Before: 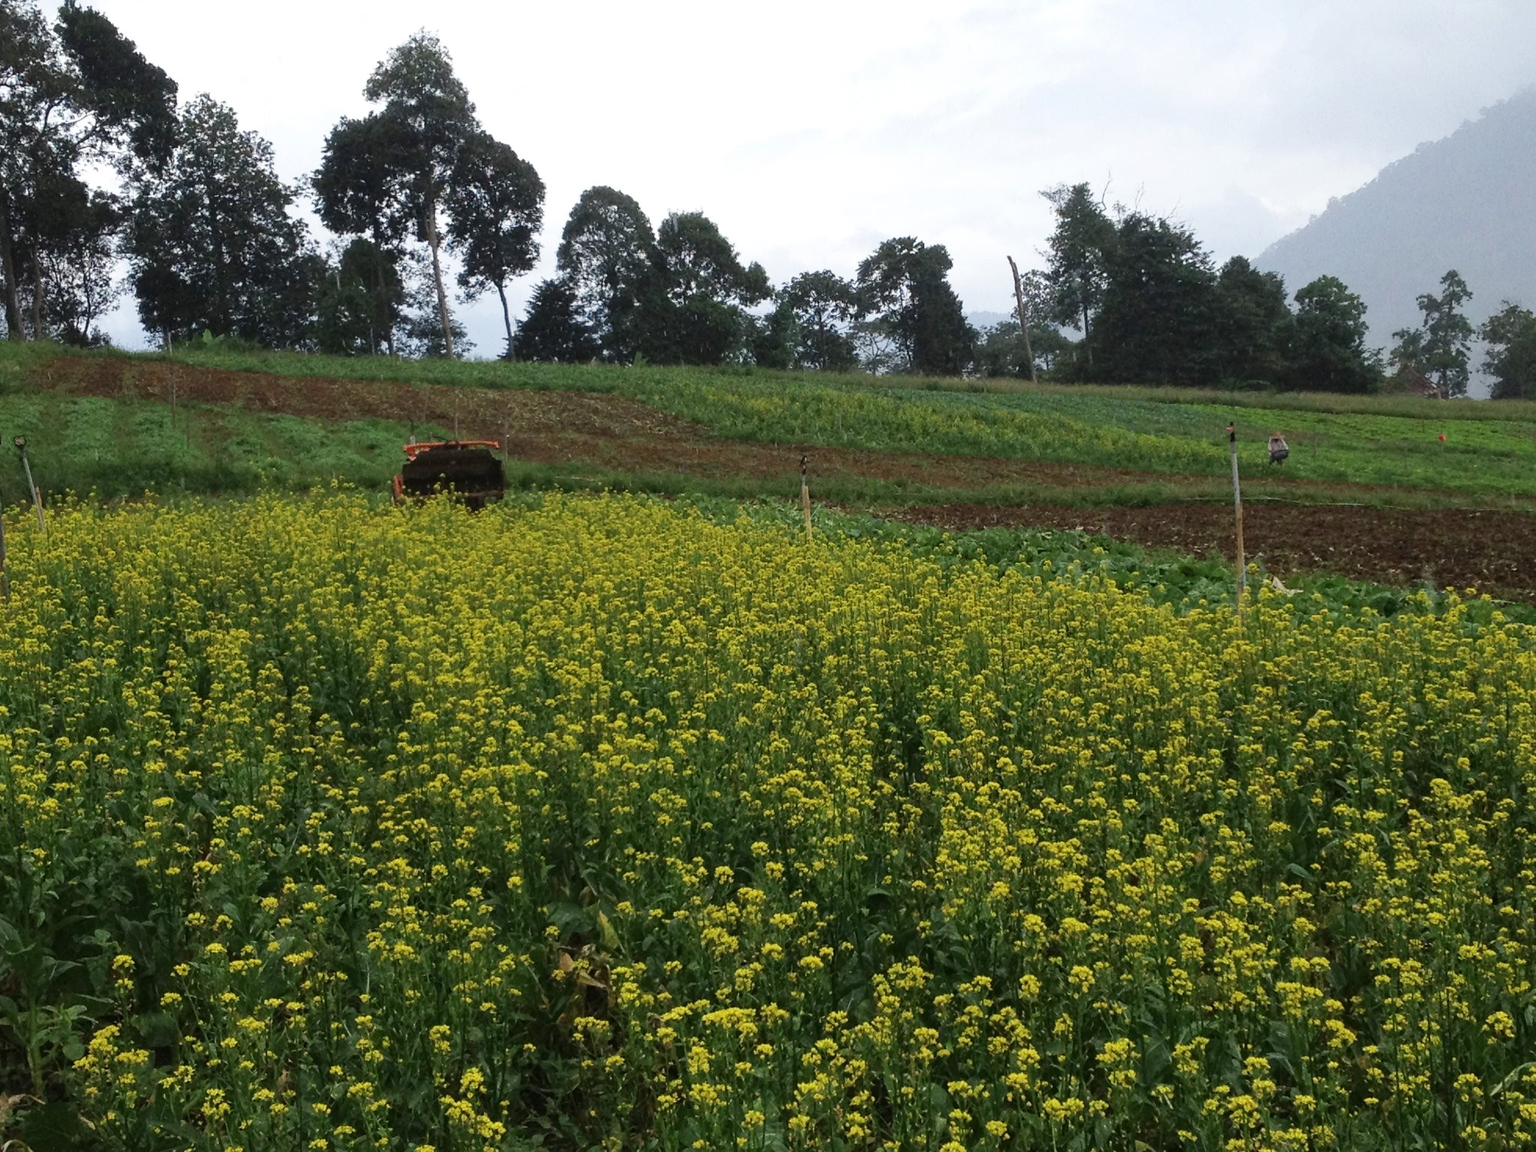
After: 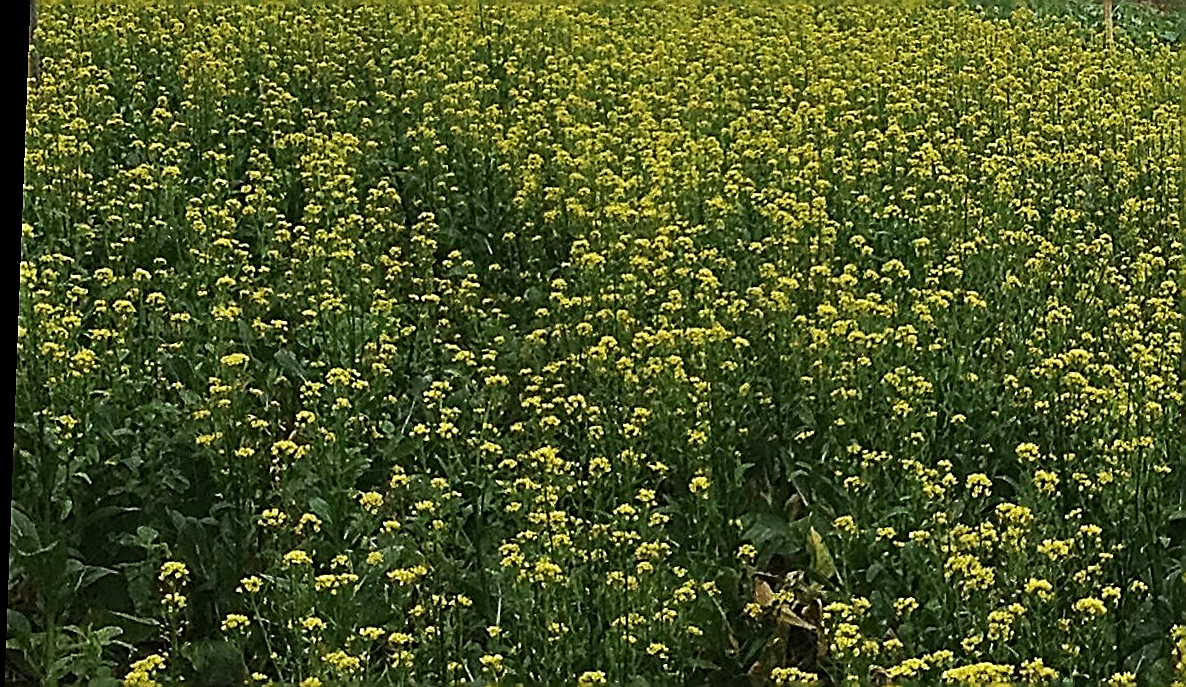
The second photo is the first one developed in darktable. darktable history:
crop: top 44.483%, right 43.593%, bottom 12.892%
rotate and perspective: rotation 2.17°, automatic cropping off
sharpen: amount 2
